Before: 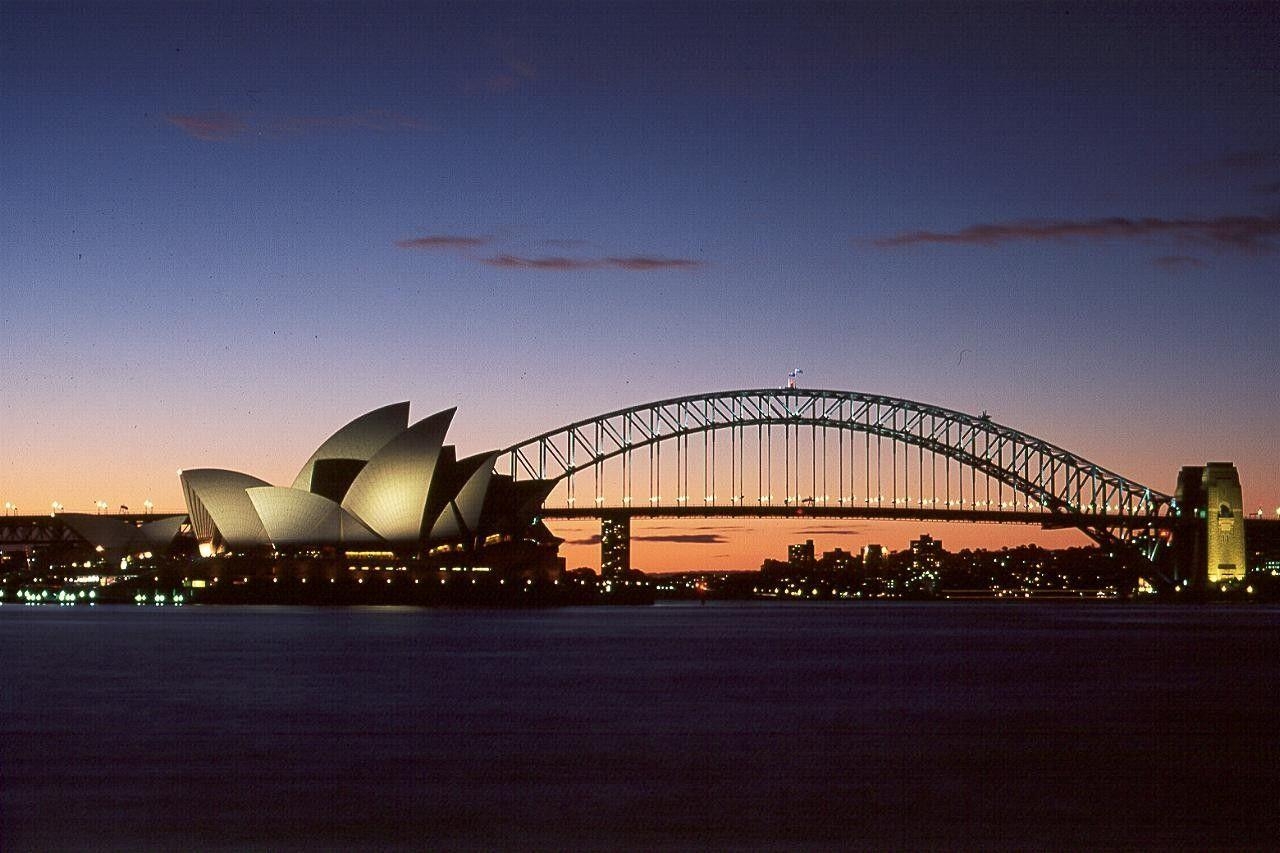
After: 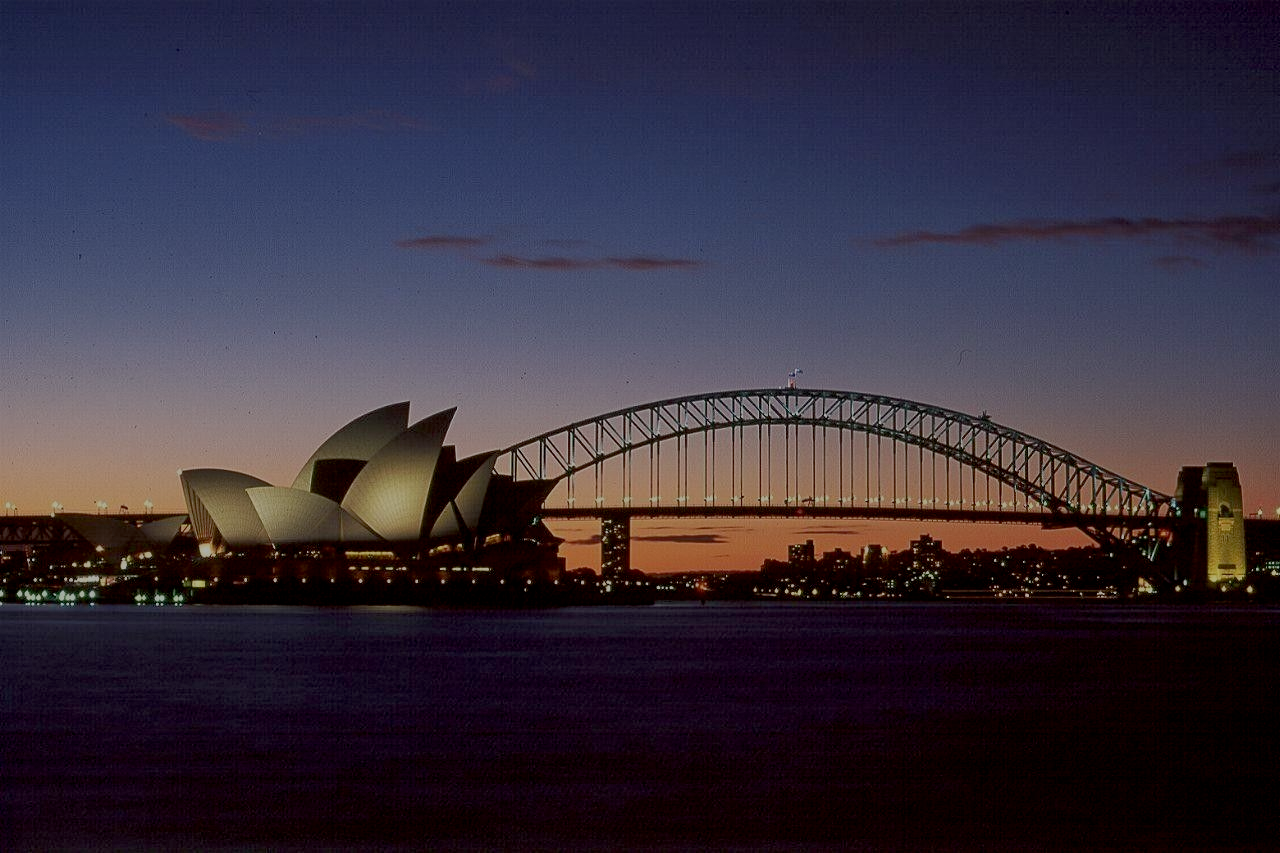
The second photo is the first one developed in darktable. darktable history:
tone equalizer: -8 EV -0.041 EV, -7 EV 0.008 EV, -6 EV -0.007 EV, -5 EV 0.009 EV, -4 EV -0.042 EV, -3 EV -0.239 EV, -2 EV -0.666 EV, -1 EV -0.986 EV, +0 EV -0.947 EV
exposure: black level correction 0.006, exposure -0.223 EV, compensate exposure bias true, compensate highlight preservation false
